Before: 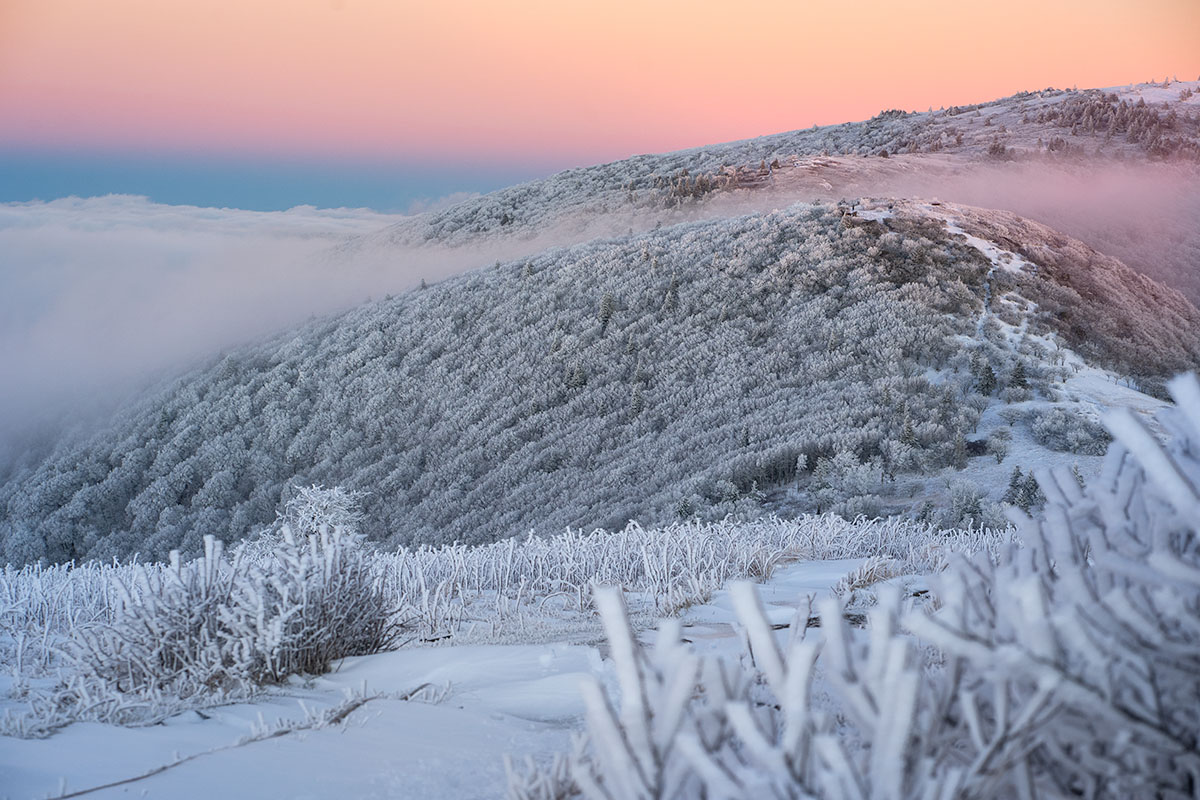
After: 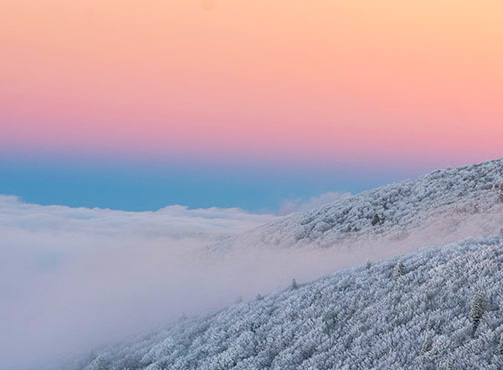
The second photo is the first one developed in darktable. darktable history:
crop and rotate: left 10.817%, top 0.062%, right 47.194%, bottom 53.626%
color balance rgb: perceptual saturation grading › global saturation 30%, global vibrance 20%
